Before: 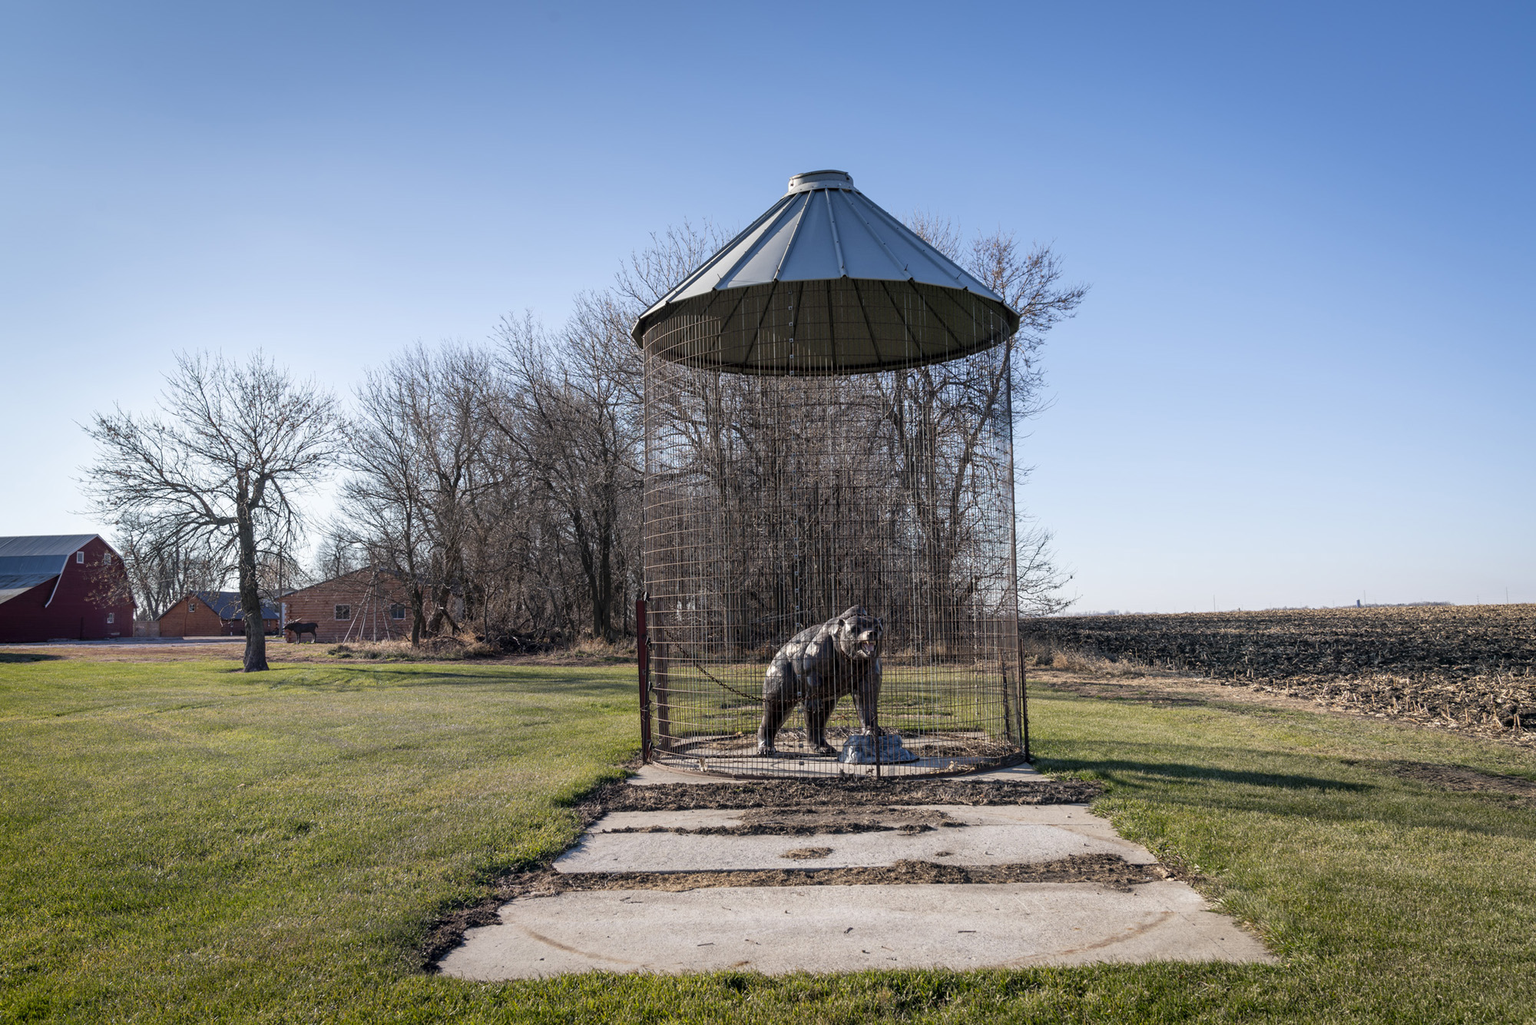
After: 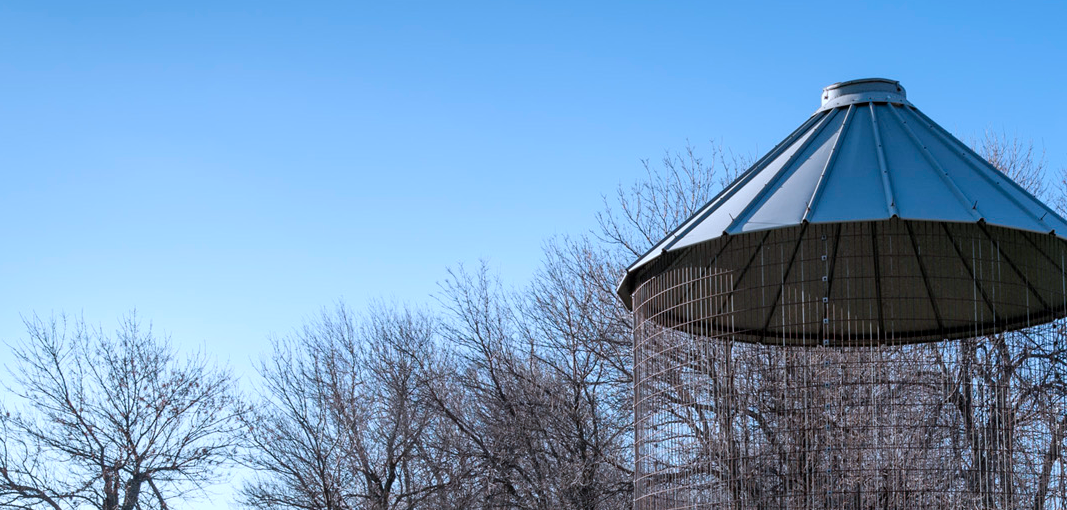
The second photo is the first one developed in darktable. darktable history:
crop: left 10.284%, top 10.721%, right 36.324%, bottom 50.996%
color correction: highlights a* -2.35, highlights b* -18.54
